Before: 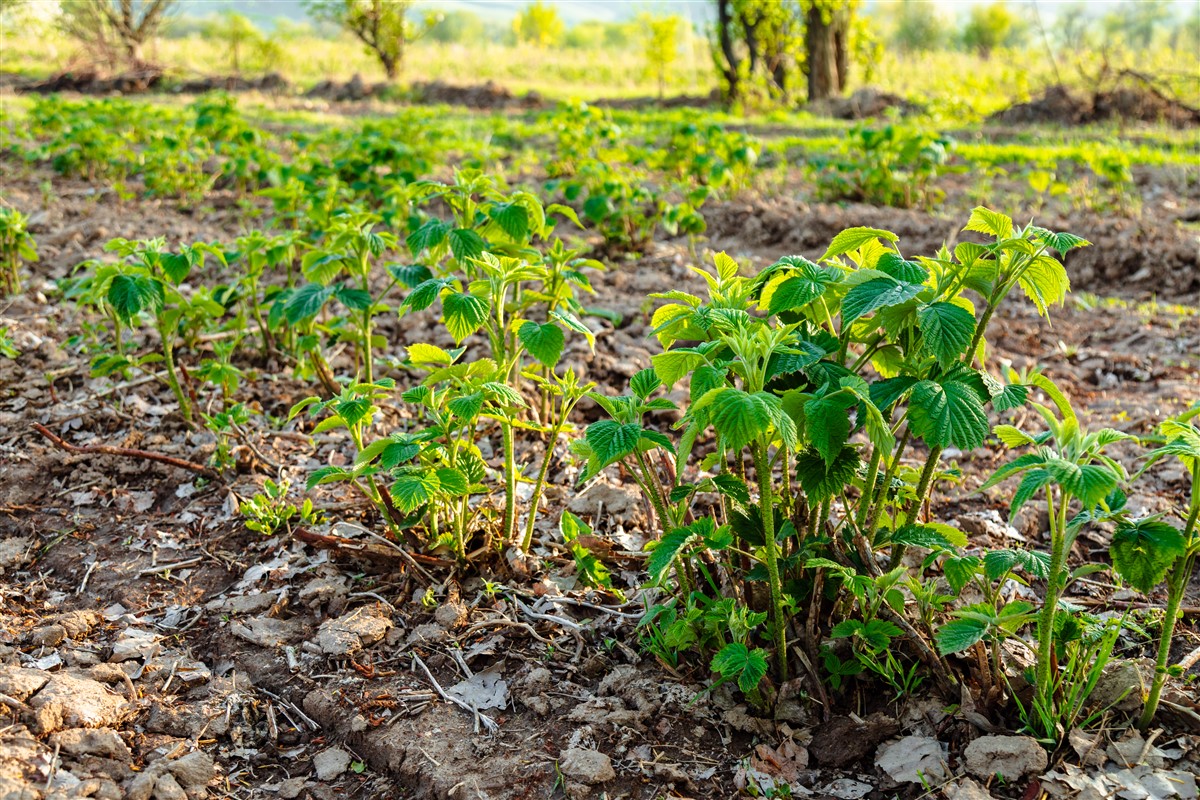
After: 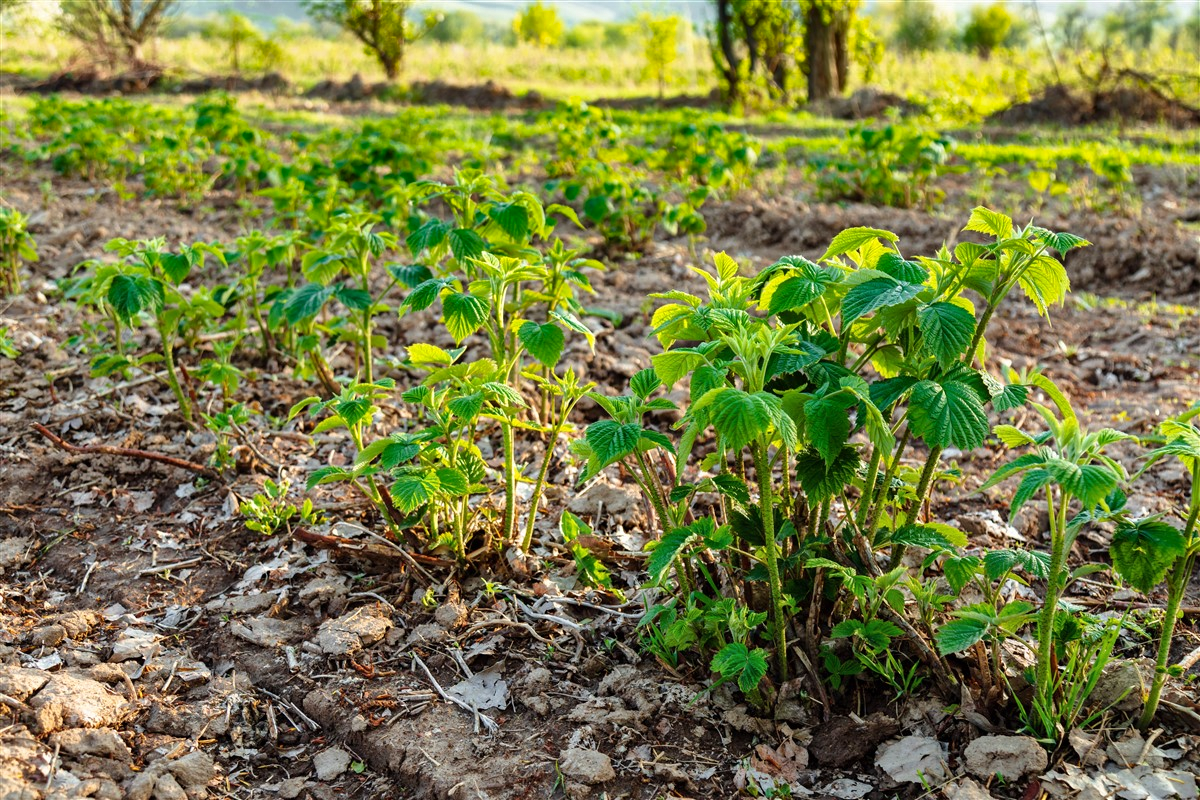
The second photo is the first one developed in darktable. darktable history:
shadows and highlights: radius 117.4, shadows 42.5, highlights -61.88, soften with gaussian
